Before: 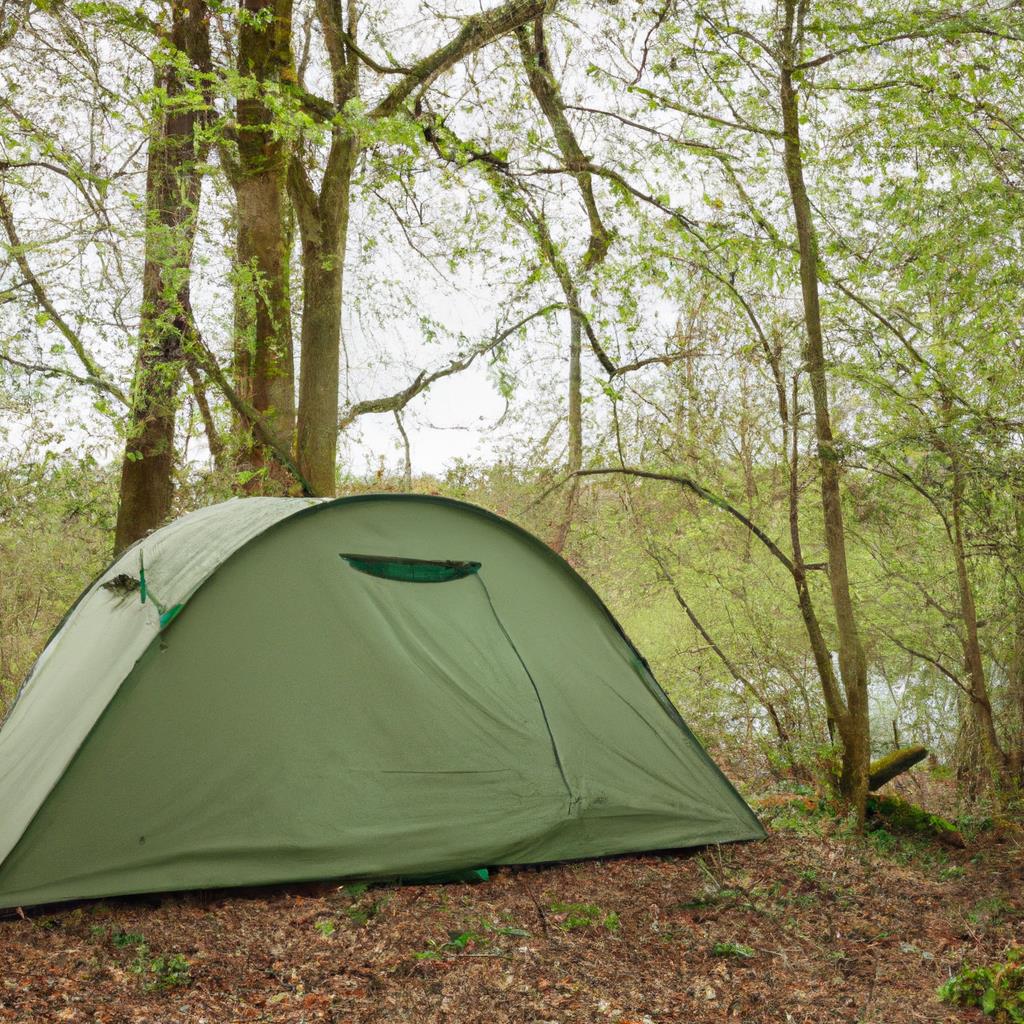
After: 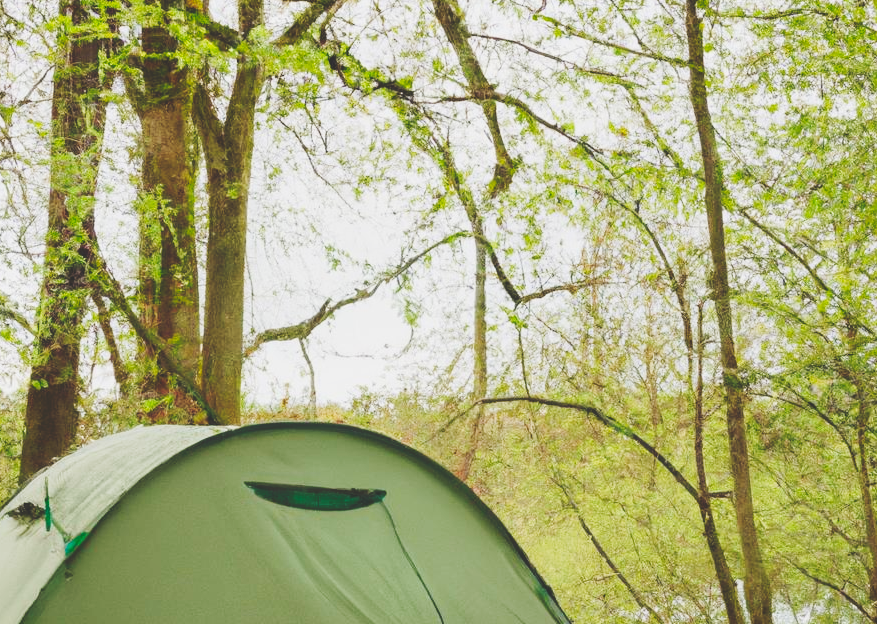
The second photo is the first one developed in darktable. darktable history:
tone curve: curves: ch0 [(0, 0) (0.003, 0.172) (0.011, 0.177) (0.025, 0.177) (0.044, 0.177) (0.069, 0.178) (0.1, 0.181) (0.136, 0.19) (0.177, 0.208) (0.224, 0.226) (0.277, 0.274) (0.335, 0.338) (0.399, 0.43) (0.468, 0.535) (0.543, 0.635) (0.623, 0.726) (0.709, 0.815) (0.801, 0.882) (0.898, 0.936) (1, 1)], preserve colors none
local contrast: mode bilateral grid, contrast 99, coarseness 99, detail 90%, midtone range 0.2
crop and rotate: left 9.371%, top 7.086%, right 4.956%, bottom 31.953%
contrast brightness saturation: contrast -0.111
